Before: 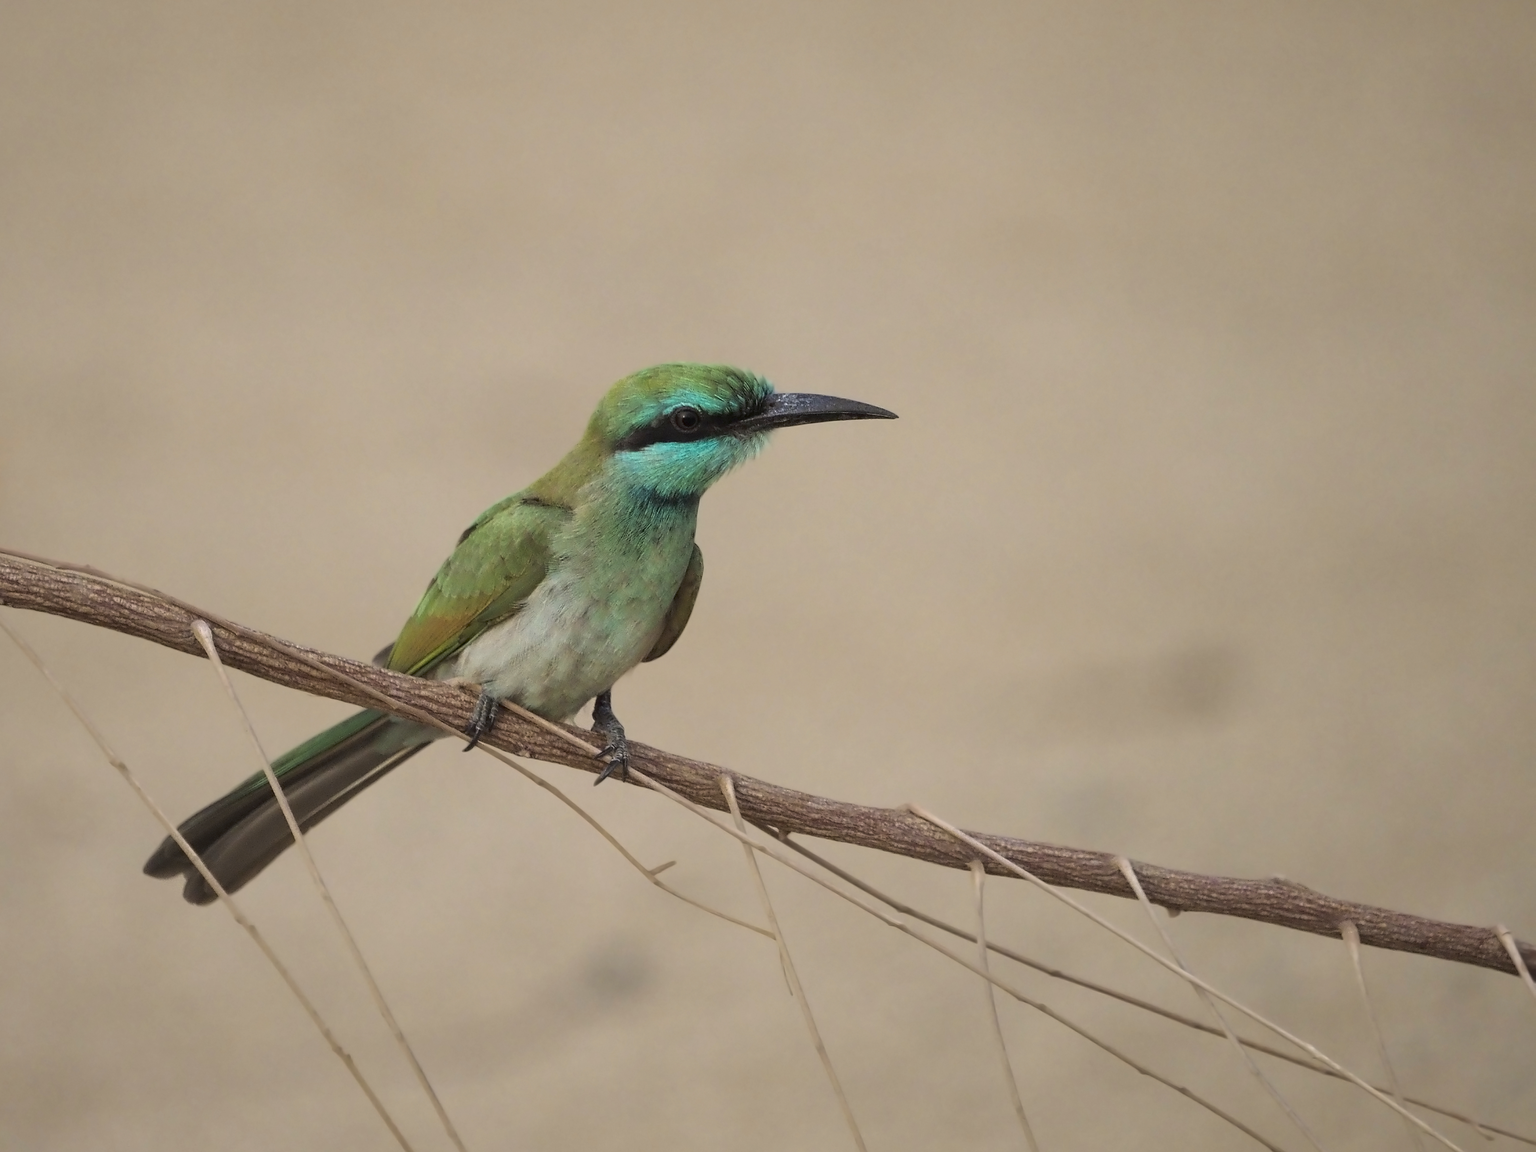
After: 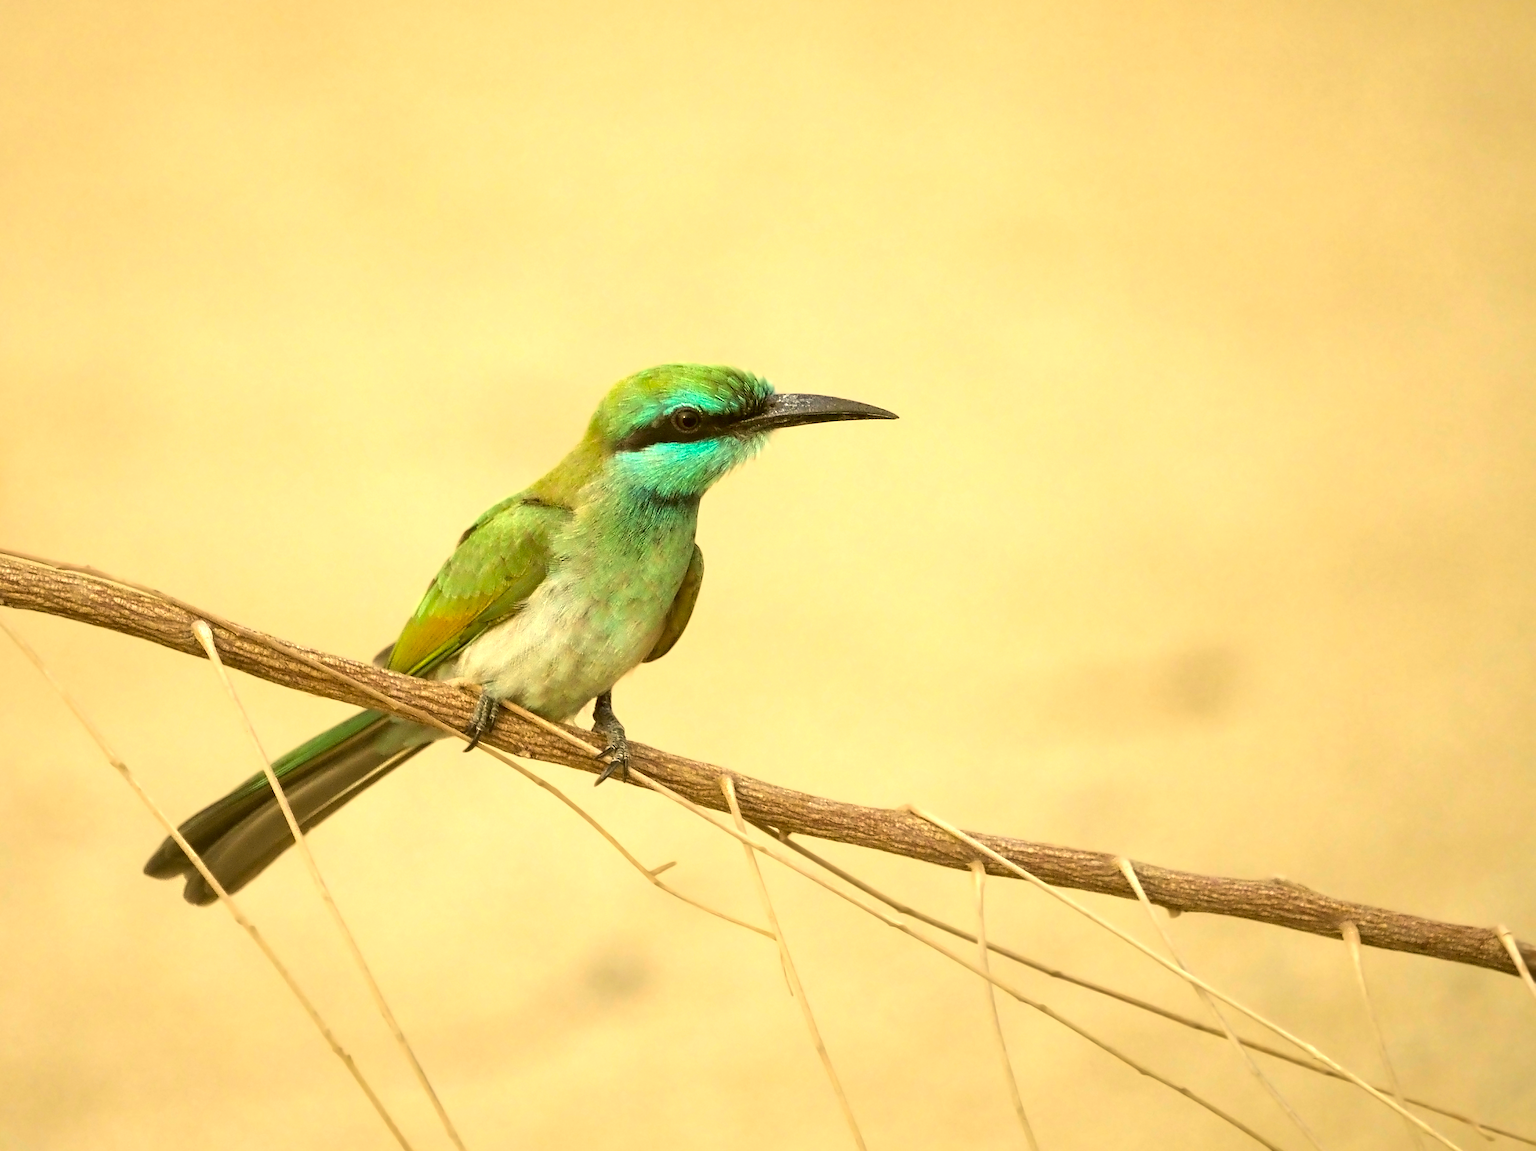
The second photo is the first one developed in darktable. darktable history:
exposure: exposure 0.77 EV, compensate exposure bias true, compensate highlight preservation false
levels: levels [0, 0.492, 0.984]
color correction: highlights a* 0.179, highlights b* 29.16, shadows a* -0.223, shadows b* 21.65
